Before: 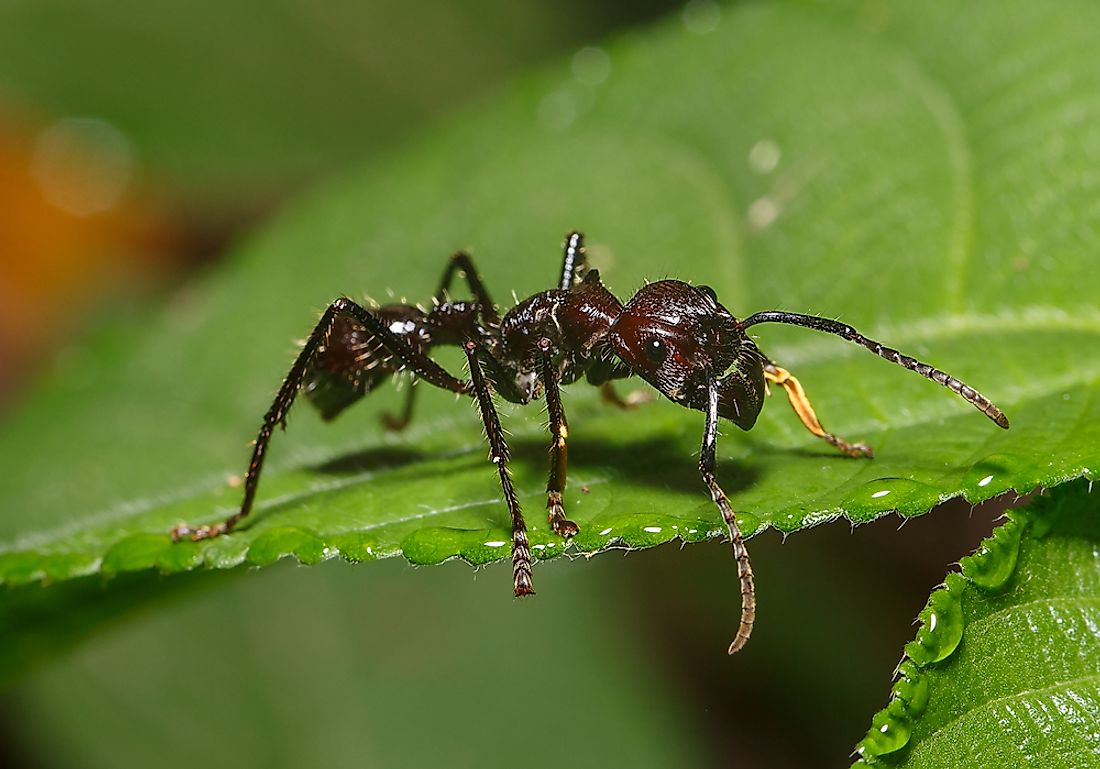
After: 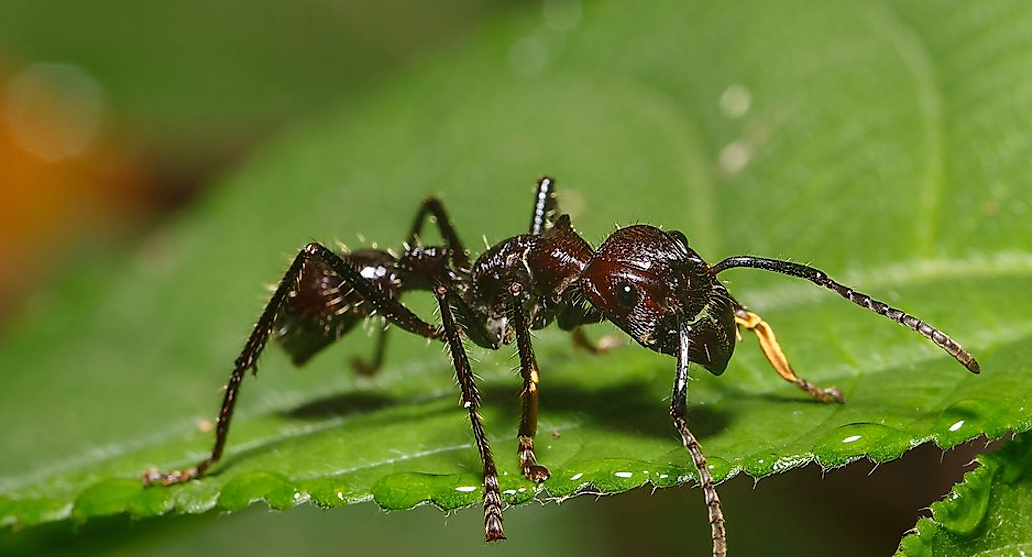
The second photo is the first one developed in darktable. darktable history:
shadows and highlights: shadows 36.29, highlights -27.13, soften with gaussian
crop: left 2.676%, top 7.244%, right 3.428%, bottom 20.225%
